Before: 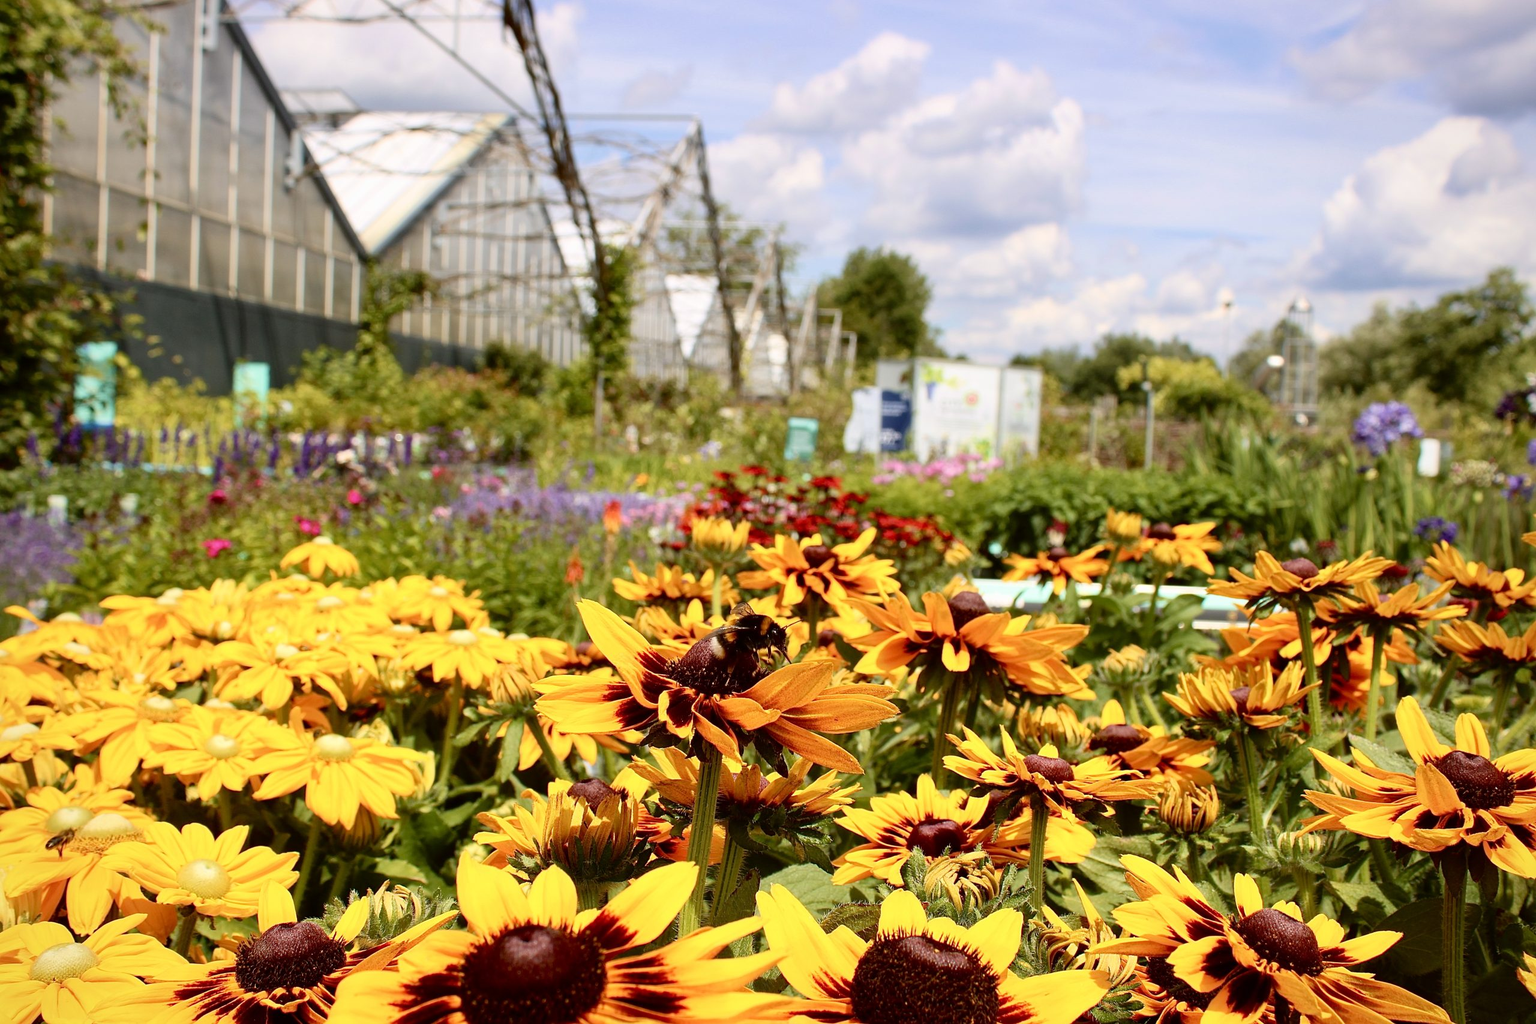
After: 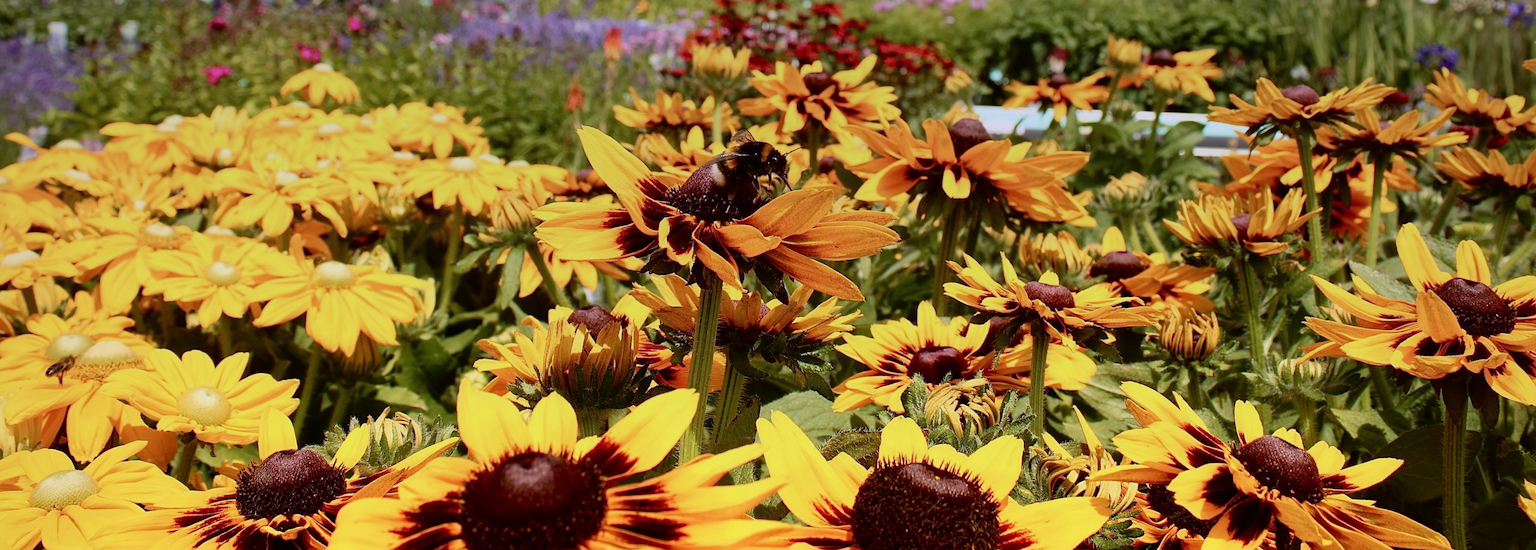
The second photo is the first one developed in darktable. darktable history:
crop and rotate: top 46.237%
graduated density: hue 238.83°, saturation 50%
